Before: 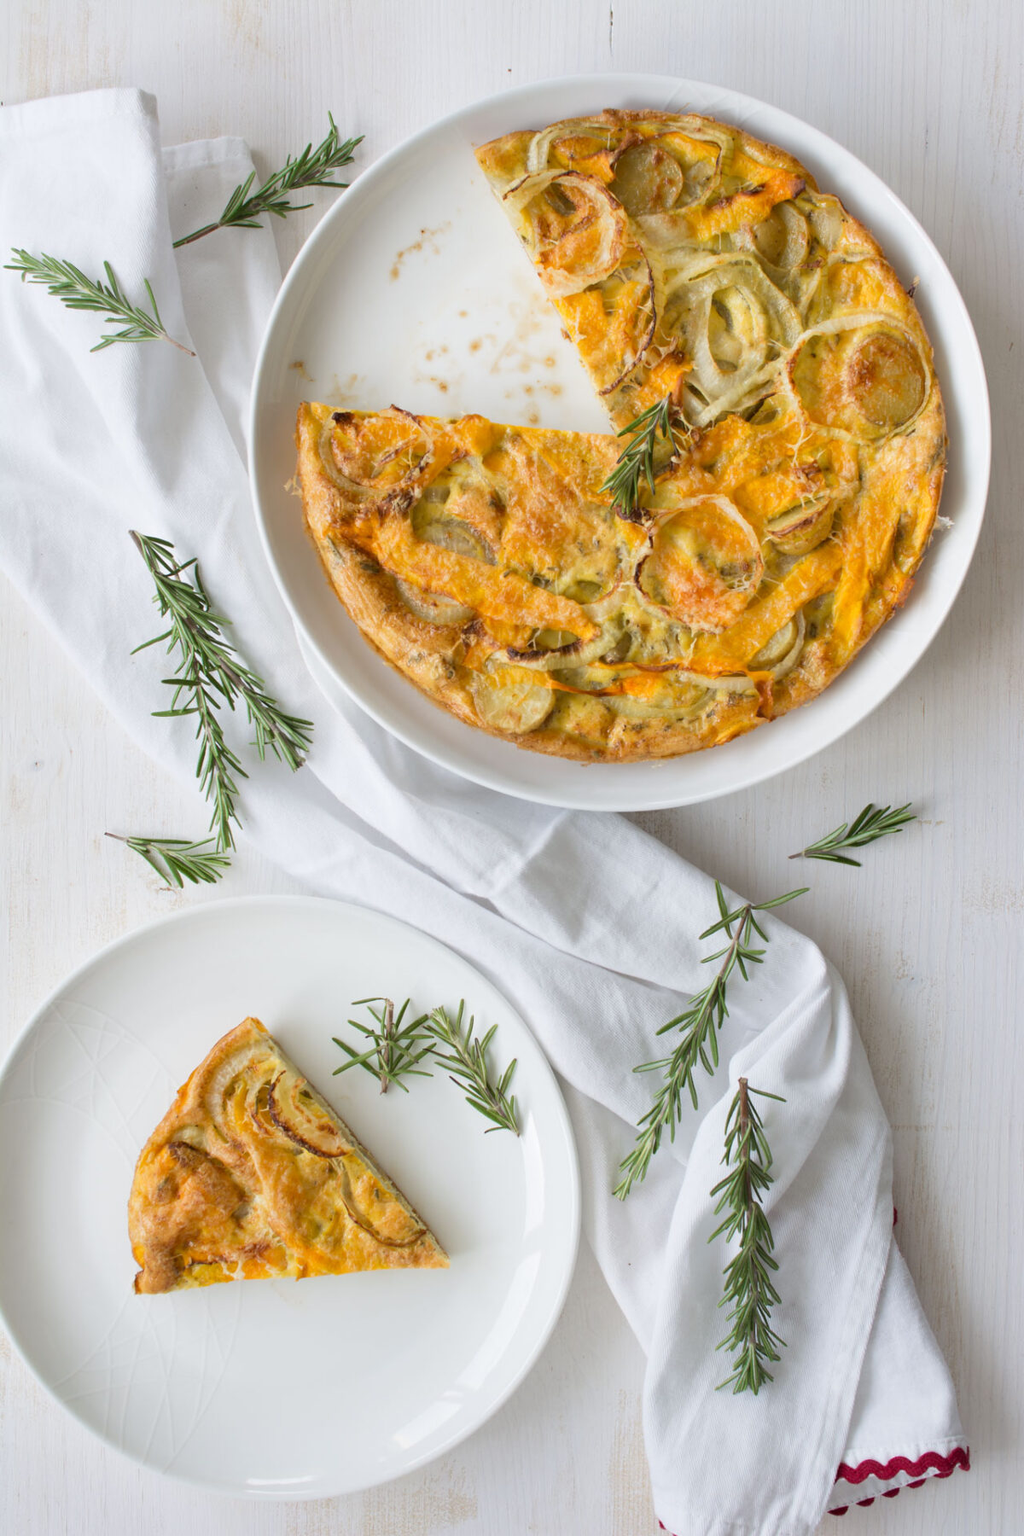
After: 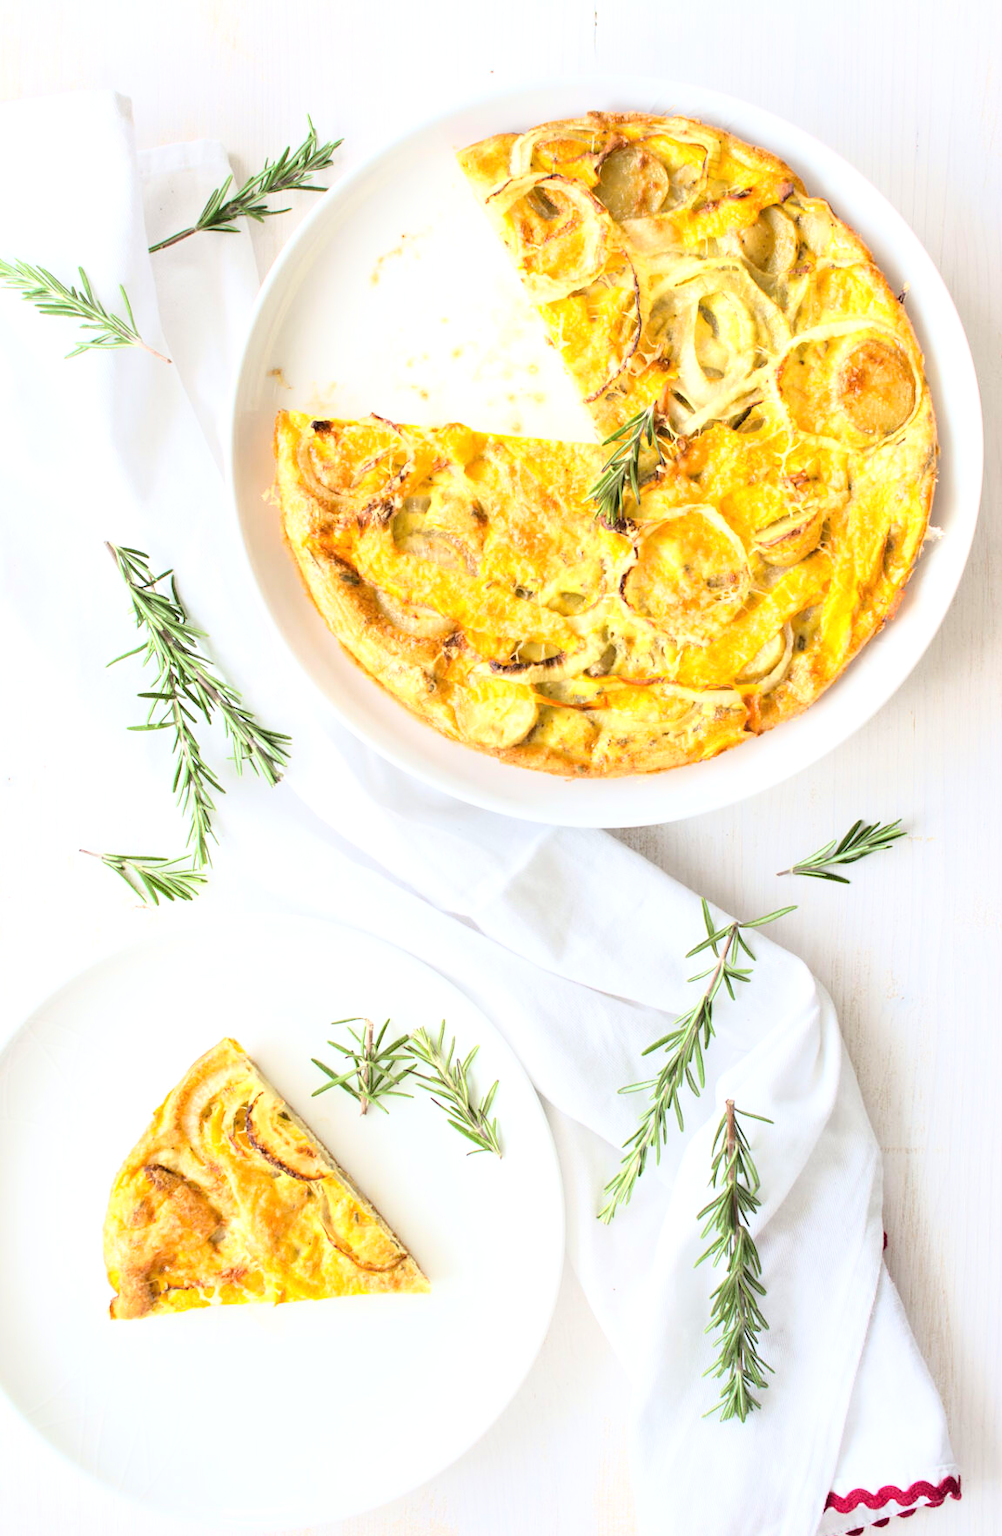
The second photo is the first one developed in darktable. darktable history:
crop and rotate: left 2.679%, right 1.284%, bottom 1.929%
base curve: curves: ch0 [(0, 0) (0.028, 0.03) (0.121, 0.232) (0.46, 0.748) (0.859, 0.968) (1, 1)], preserve colors average RGB
exposure: exposure 0.551 EV, compensate highlight preservation false
